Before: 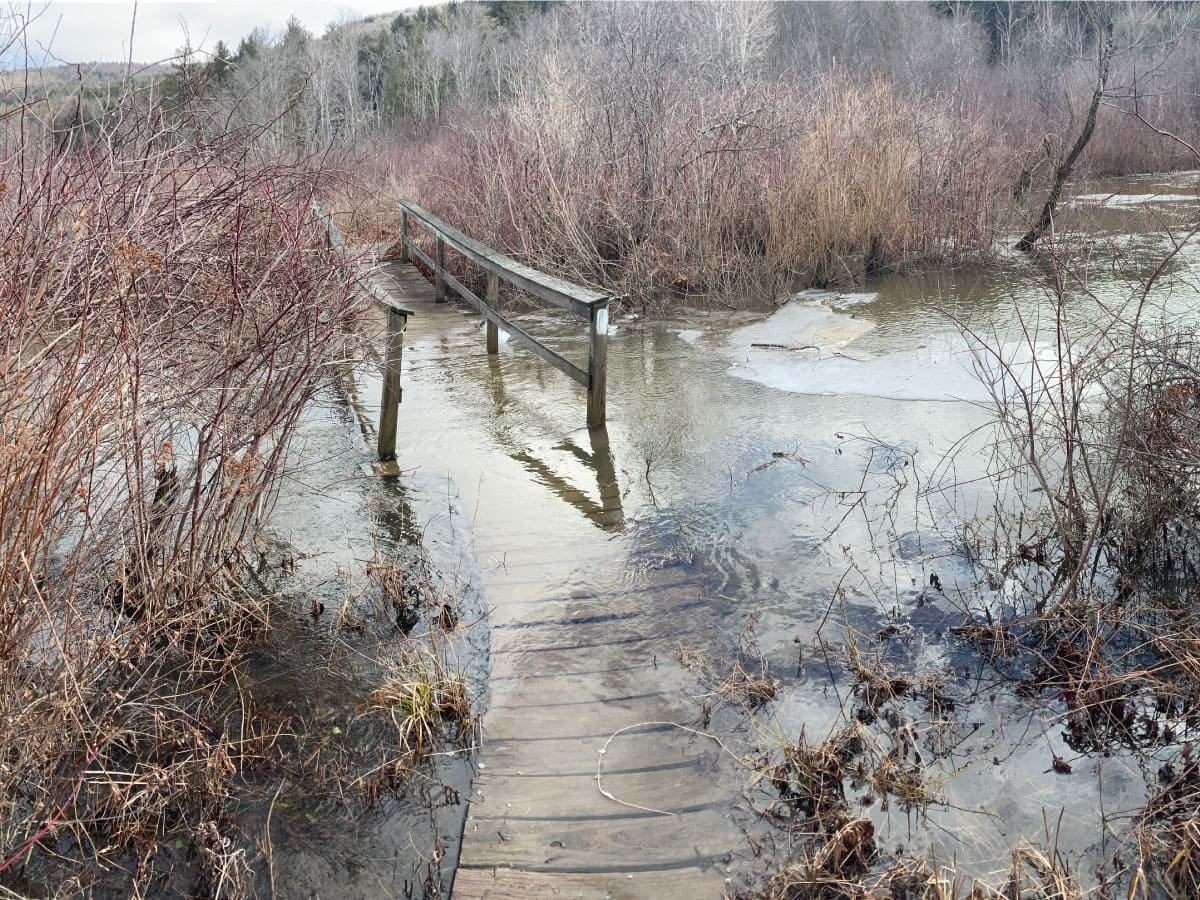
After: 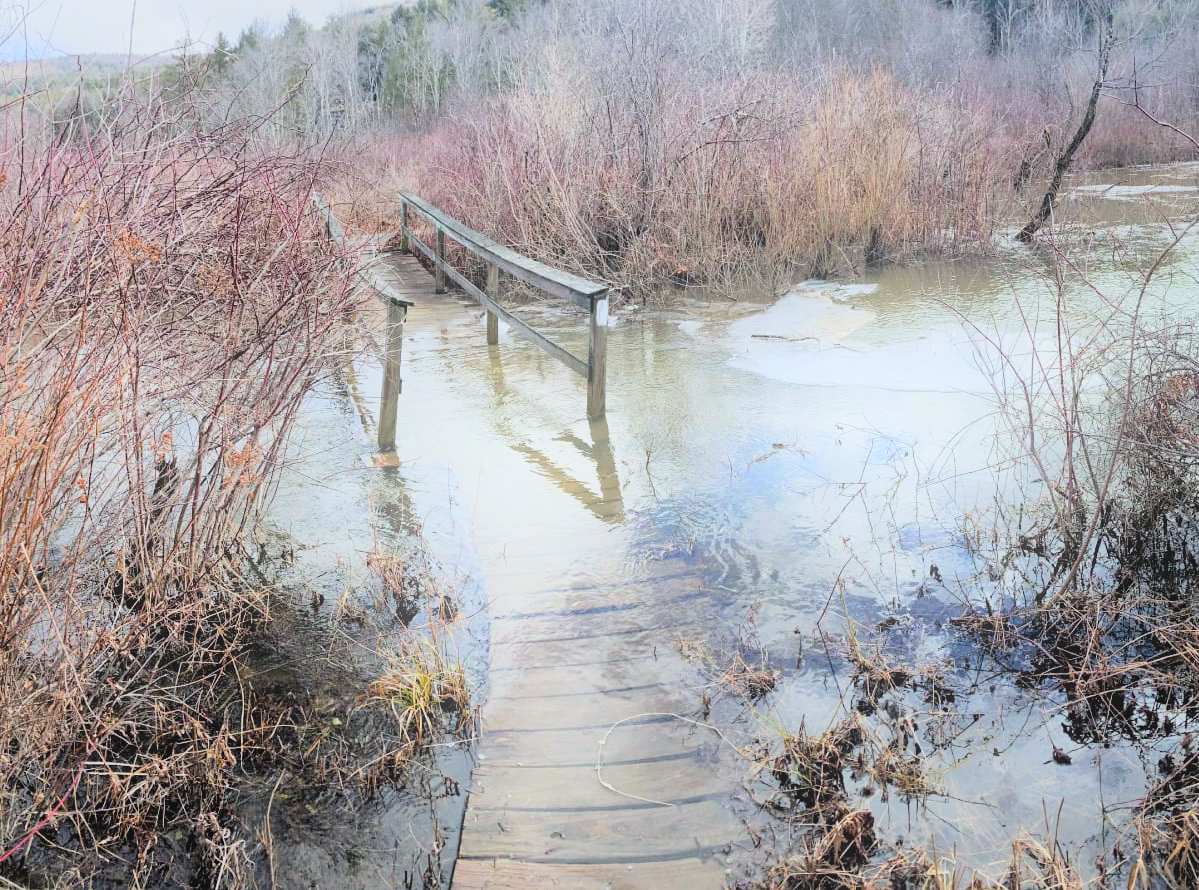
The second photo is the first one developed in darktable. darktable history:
contrast brightness saturation: contrast 0.07, brightness 0.18, saturation 0.4
filmic rgb: black relative exposure -5 EV, hardness 2.88, contrast 1.3, highlights saturation mix -30%
crop: top 1.049%, right 0.001%
white balance: red 0.976, blue 1.04
shadows and highlights: on, module defaults
bloom: on, module defaults
